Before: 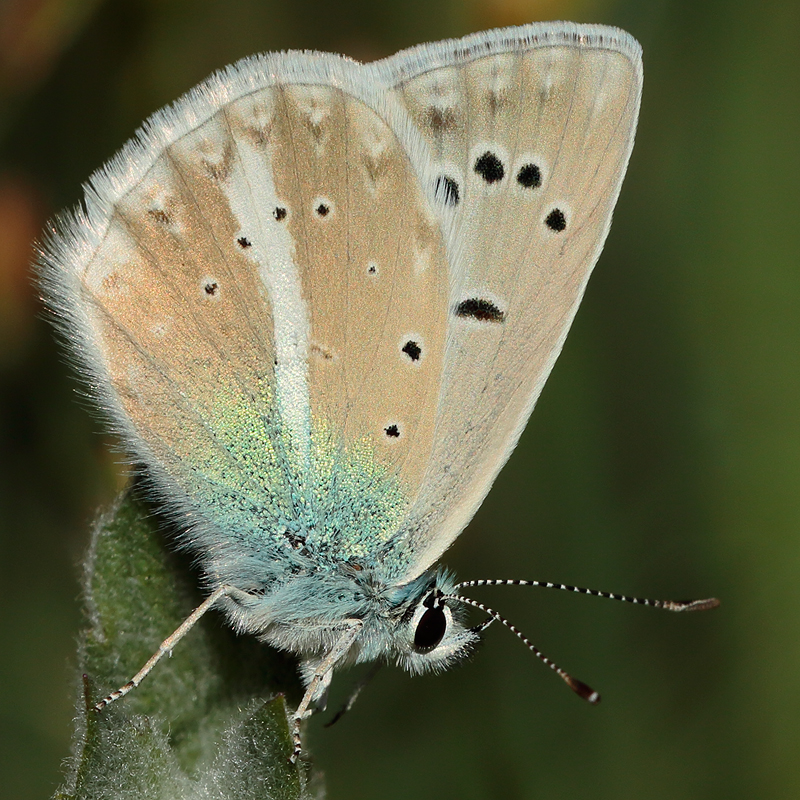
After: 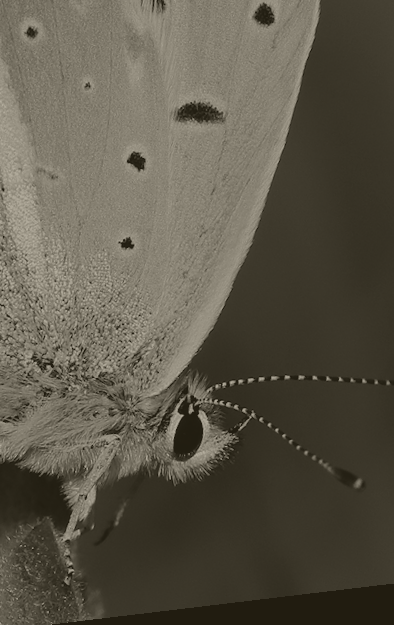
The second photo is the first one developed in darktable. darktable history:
colorize: hue 41.44°, saturation 22%, source mix 60%, lightness 10.61%
crop: left 35.432%, top 26.233%, right 20.145%, bottom 3.432%
rotate and perspective: rotation -6.83°, automatic cropping off
